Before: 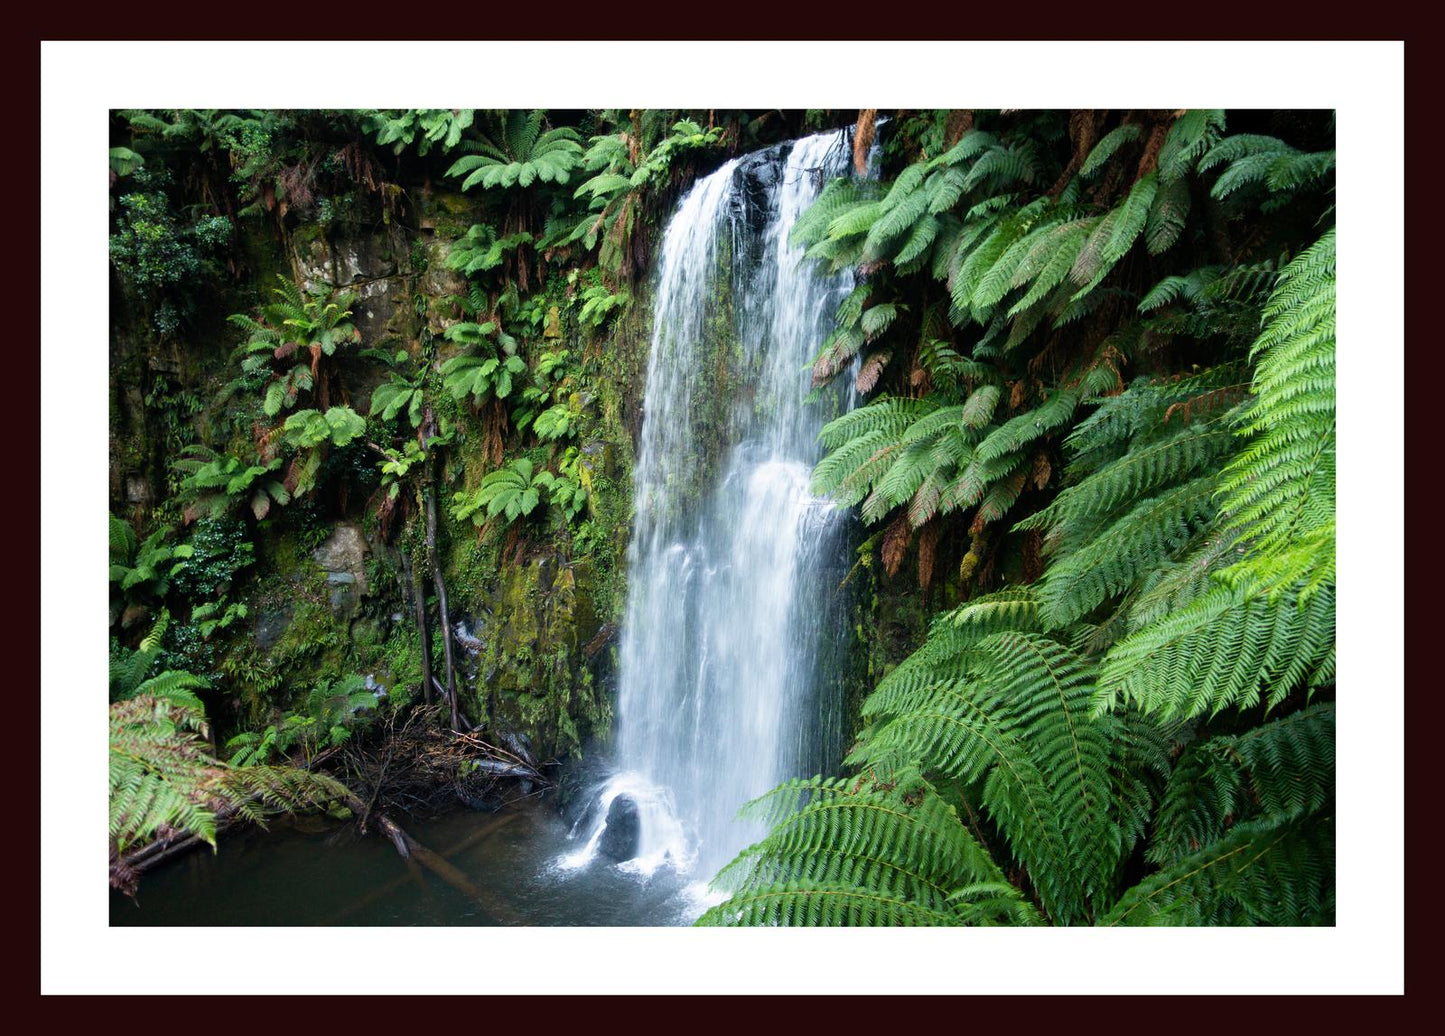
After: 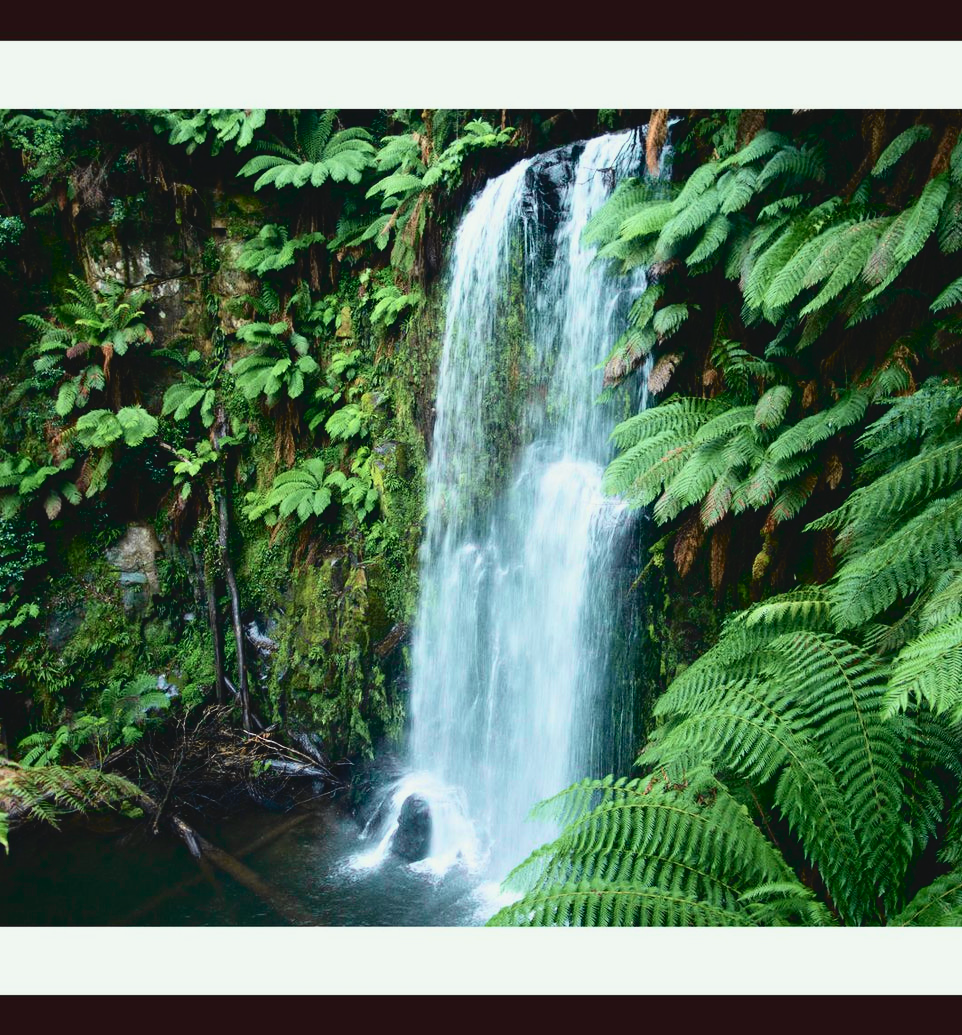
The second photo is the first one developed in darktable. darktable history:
tone curve: curves: ch0 [(0, 0.056) (0.049, 0.073) (0.155, 0.127) (0.33, 0.331) (0.432, 0.46) (0.601, 0.655) (0.843, 0.876) (1, 0.965)]; ch1 [(0, 0) (0.339, 0.334) (0.445, 0.419) (0.476, 0.454) (0.497, 0.494) (0.53, 0.511) (0.557, 0.549) (0.613, 0.614) (0.728, 0.729) (1, 1)]; ch2 [(0, 0) (0.327, 0.318) (0.417, 0.426) (0.46, 0.453) (0.502, 0.5) (0.526, 0.52) (0.54, 0.543) (0.606, 0.61) (0.74, 0.716) (1, 1)], color space Lab, independent channels, preserve colors none
crop and rotate: left 14.401%, right 18.962%
color correction: highlights a* -2.66, highlights b* 2.29
